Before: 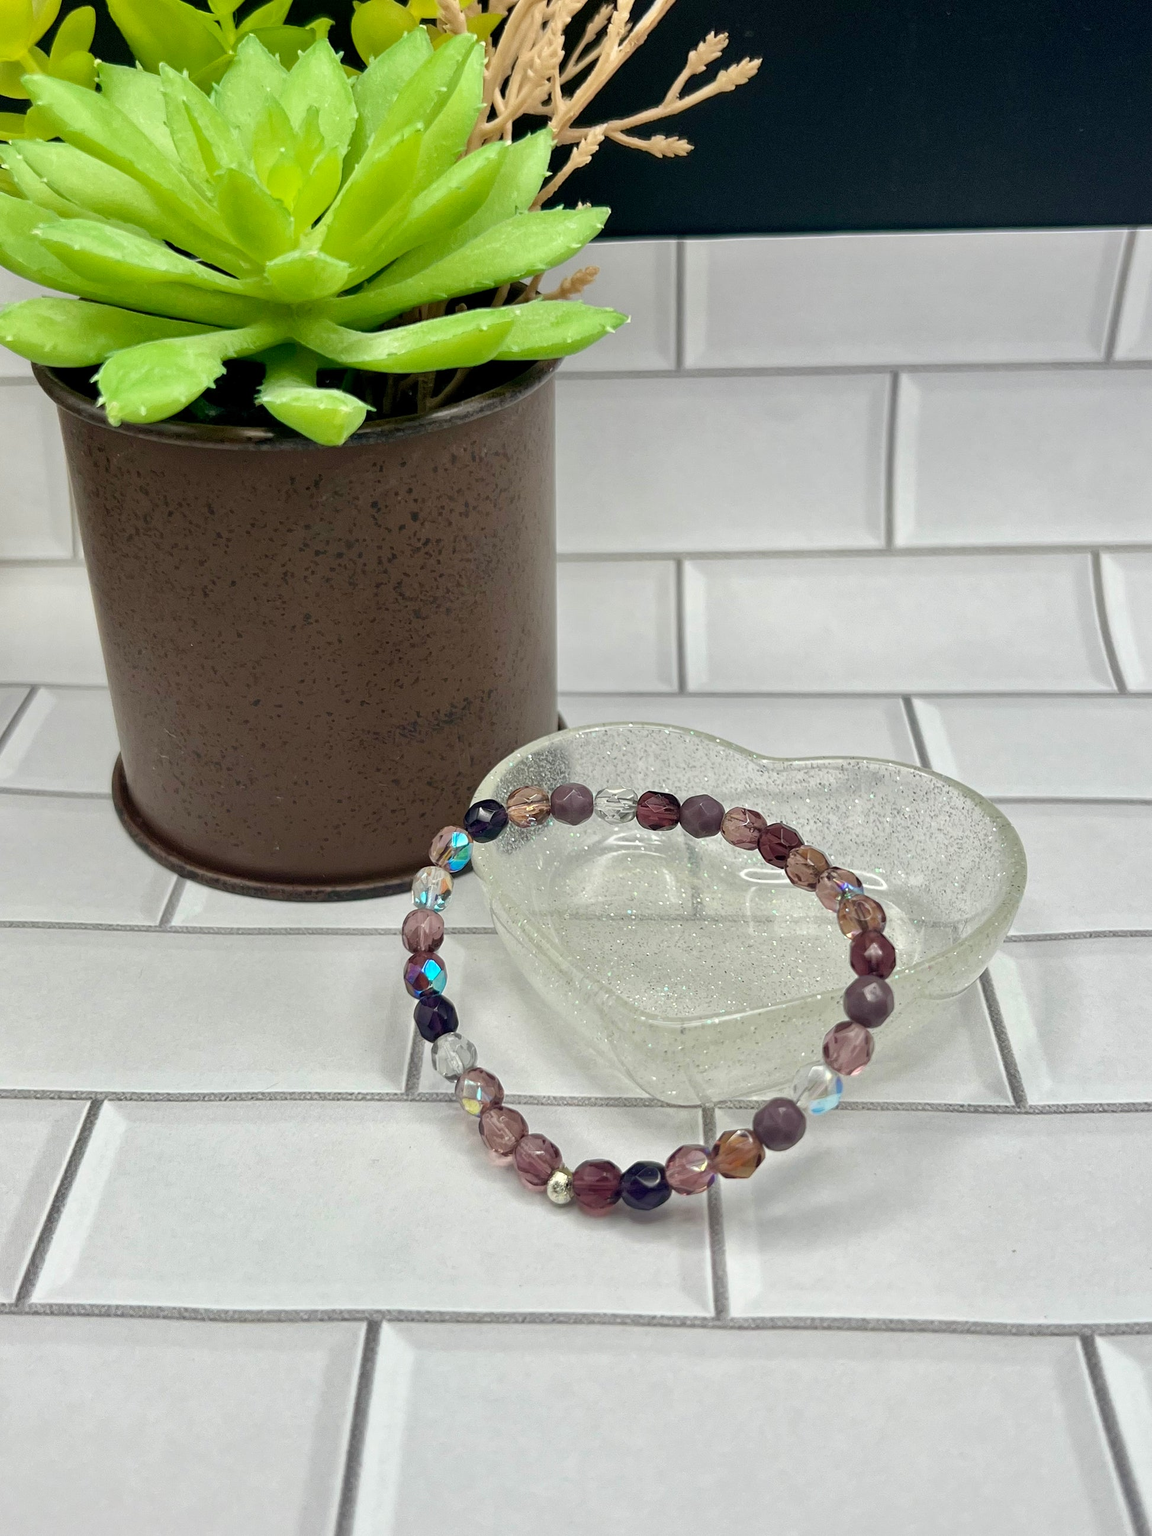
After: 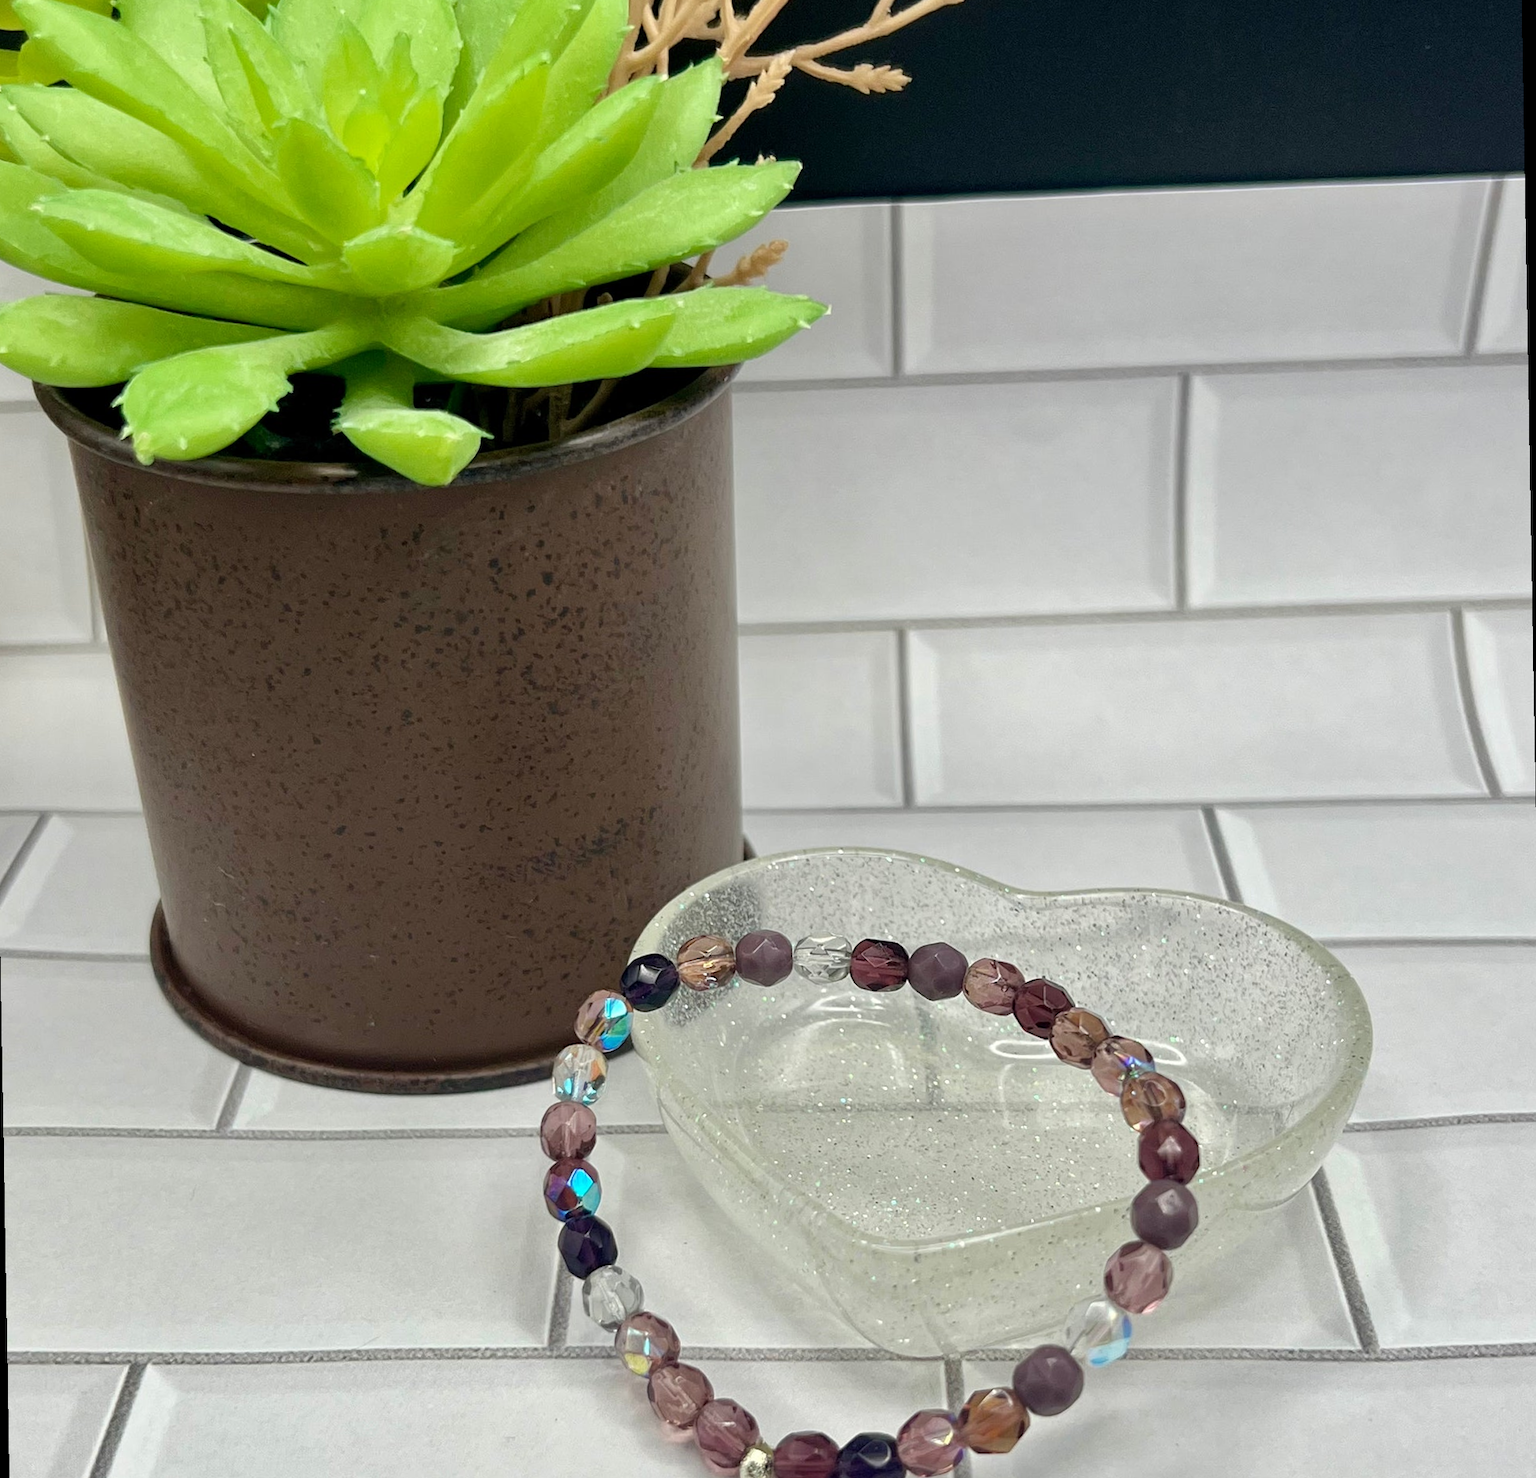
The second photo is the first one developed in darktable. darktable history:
crop: top 3.857%, bottom 21.132%
rotate and perspective: rotation -1°, crop left 0.011, crop right 0.989, crop top 0.025, crop bottom 0.975
